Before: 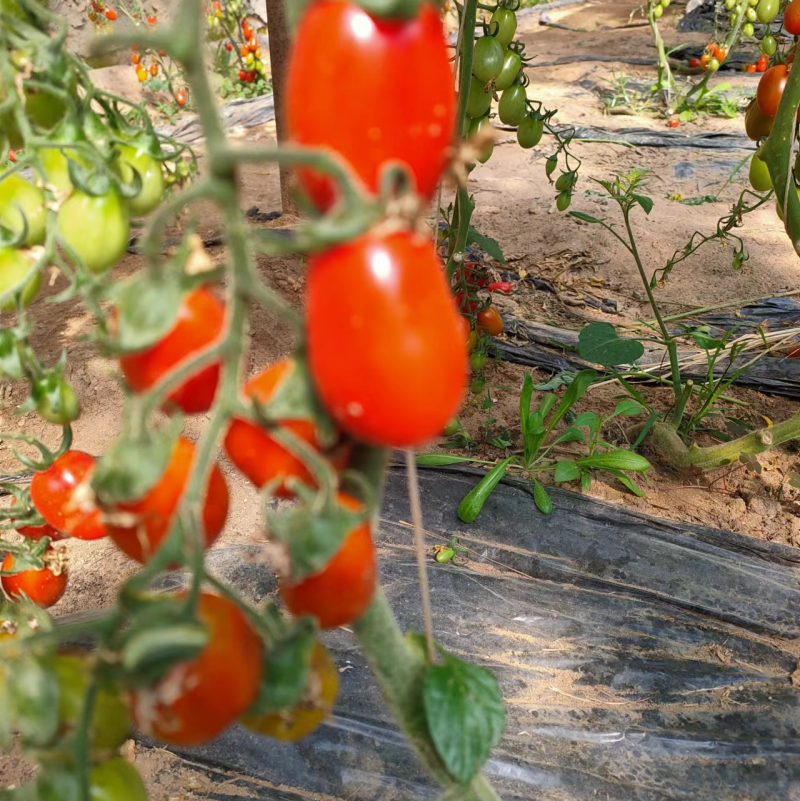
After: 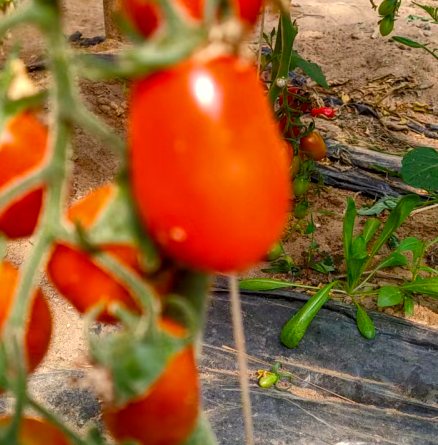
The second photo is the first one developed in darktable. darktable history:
crop and rotate: left 22.25%, top 21.967%, right 22.985%, bottom 22.417%
local contrast: on, module defaults
color balance rgb: highlights gain › chroma 3.074%, highlights gain › hue 77.62°, linear chroma grading › global chroma 13.49%, perceptual saturation grading › global saturation 20%, perceptual saturation grading › highlights -25.316%, perceptual saturation grading › shadows 24.501%
